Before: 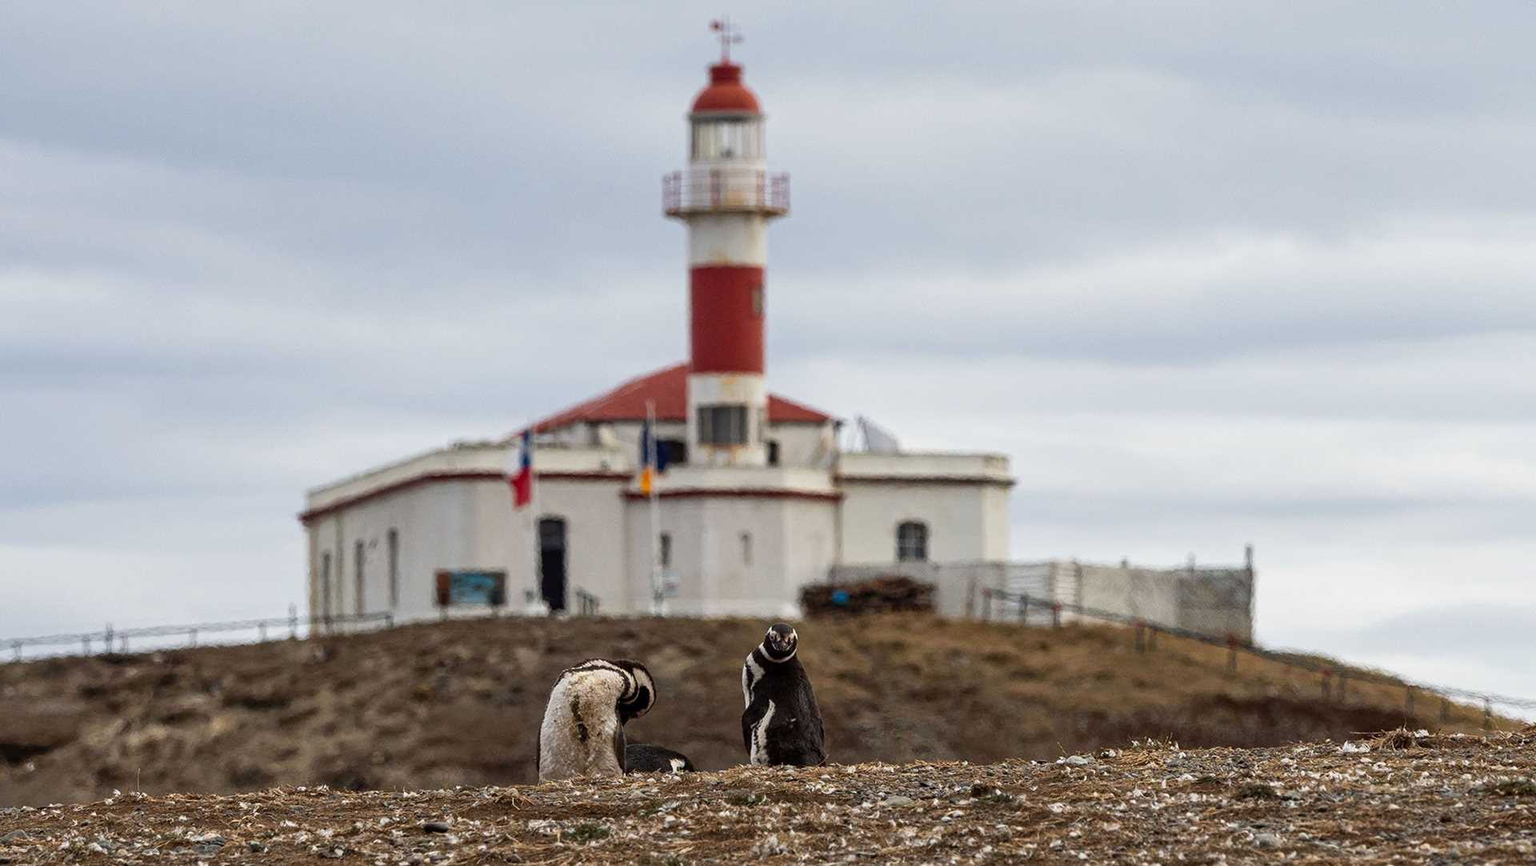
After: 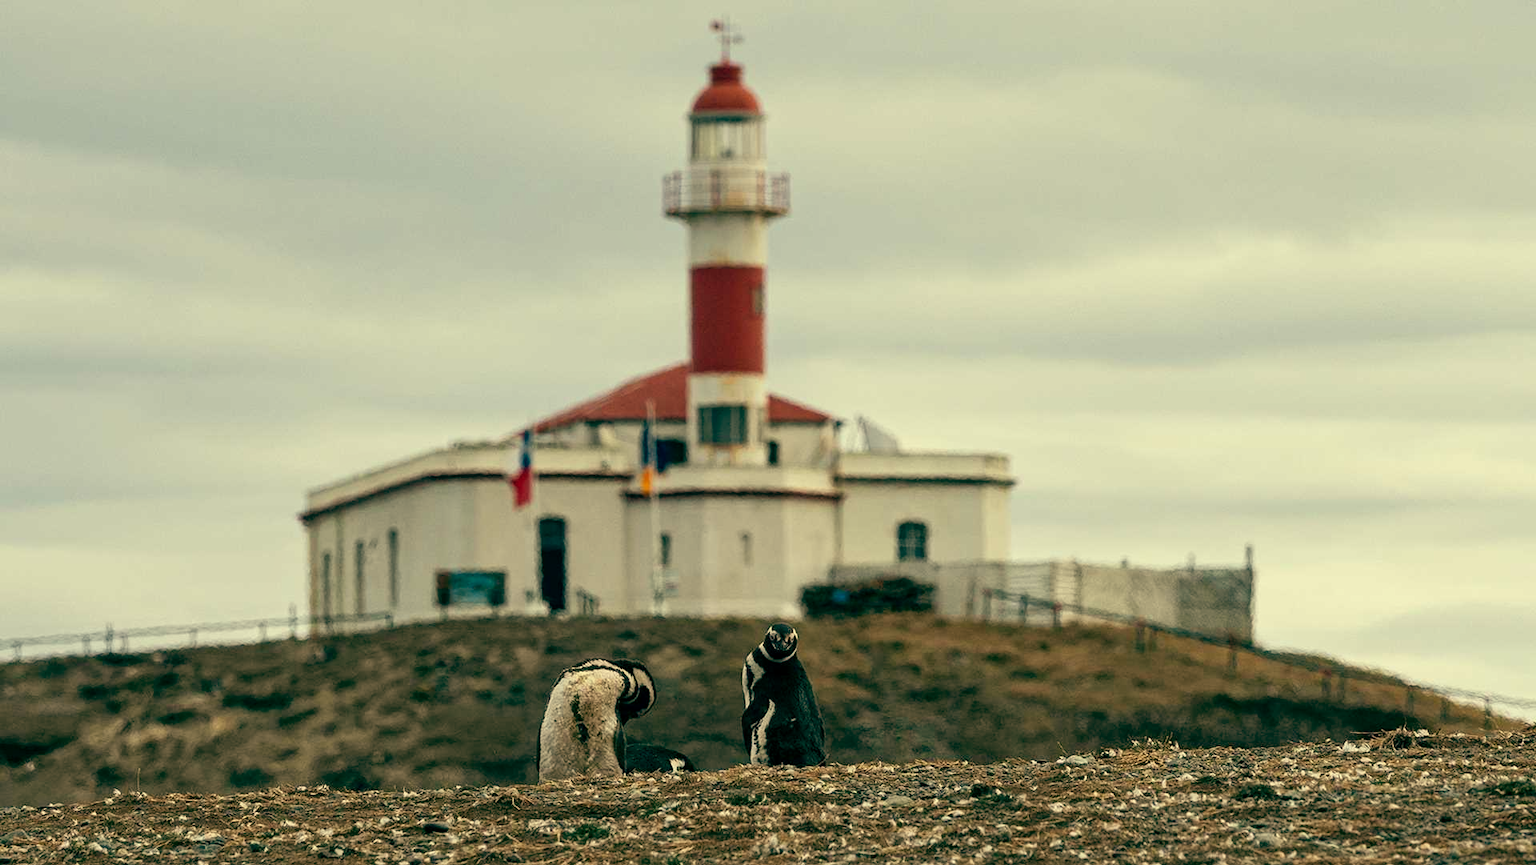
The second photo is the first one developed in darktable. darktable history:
tone equalizer: on, module defaults
color balance: mode lift, gamma, gain (sRGB), lift [1, 0.69, 1, 1], gamma [1, 1.482, 1, 1], gain [1, 1, 1, 0.802]
